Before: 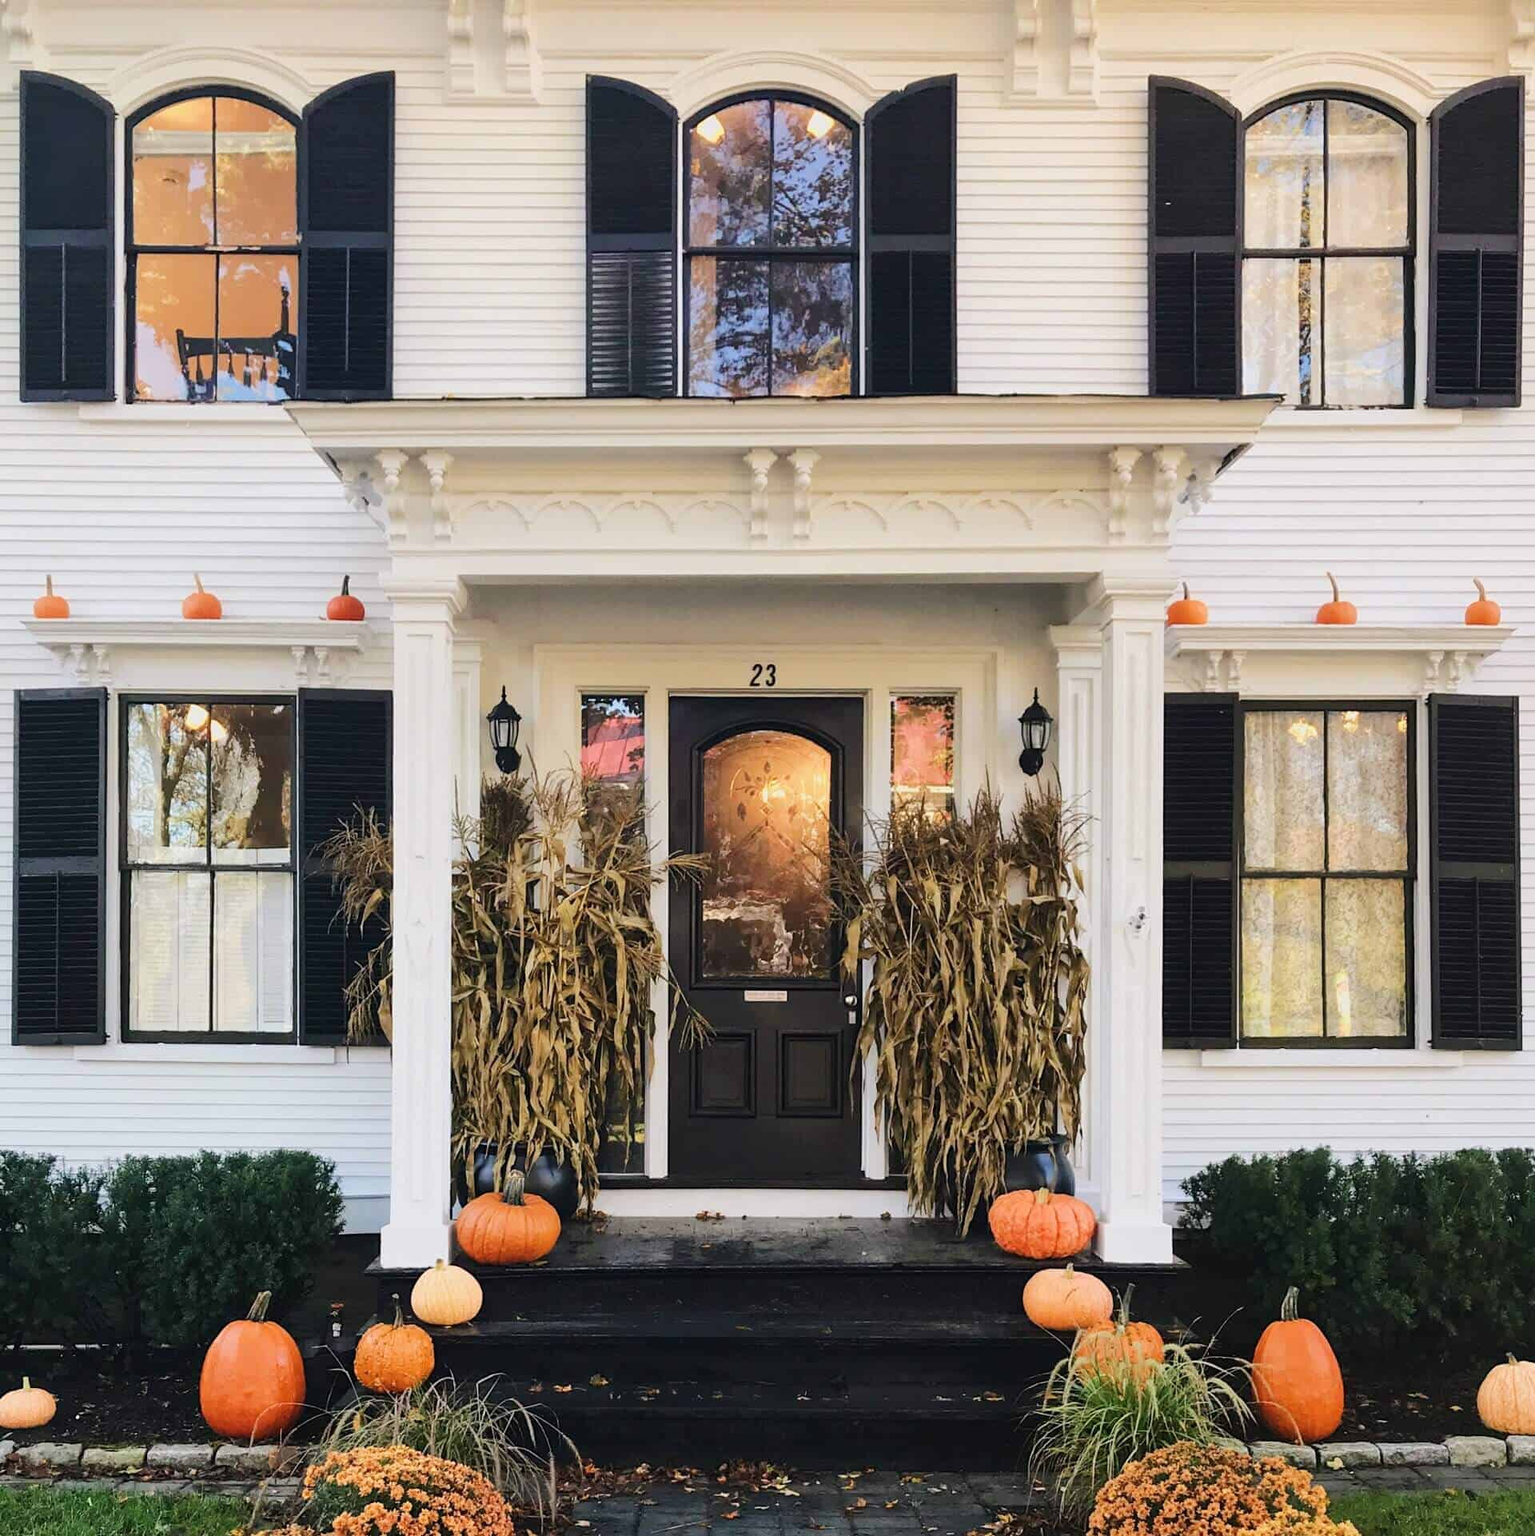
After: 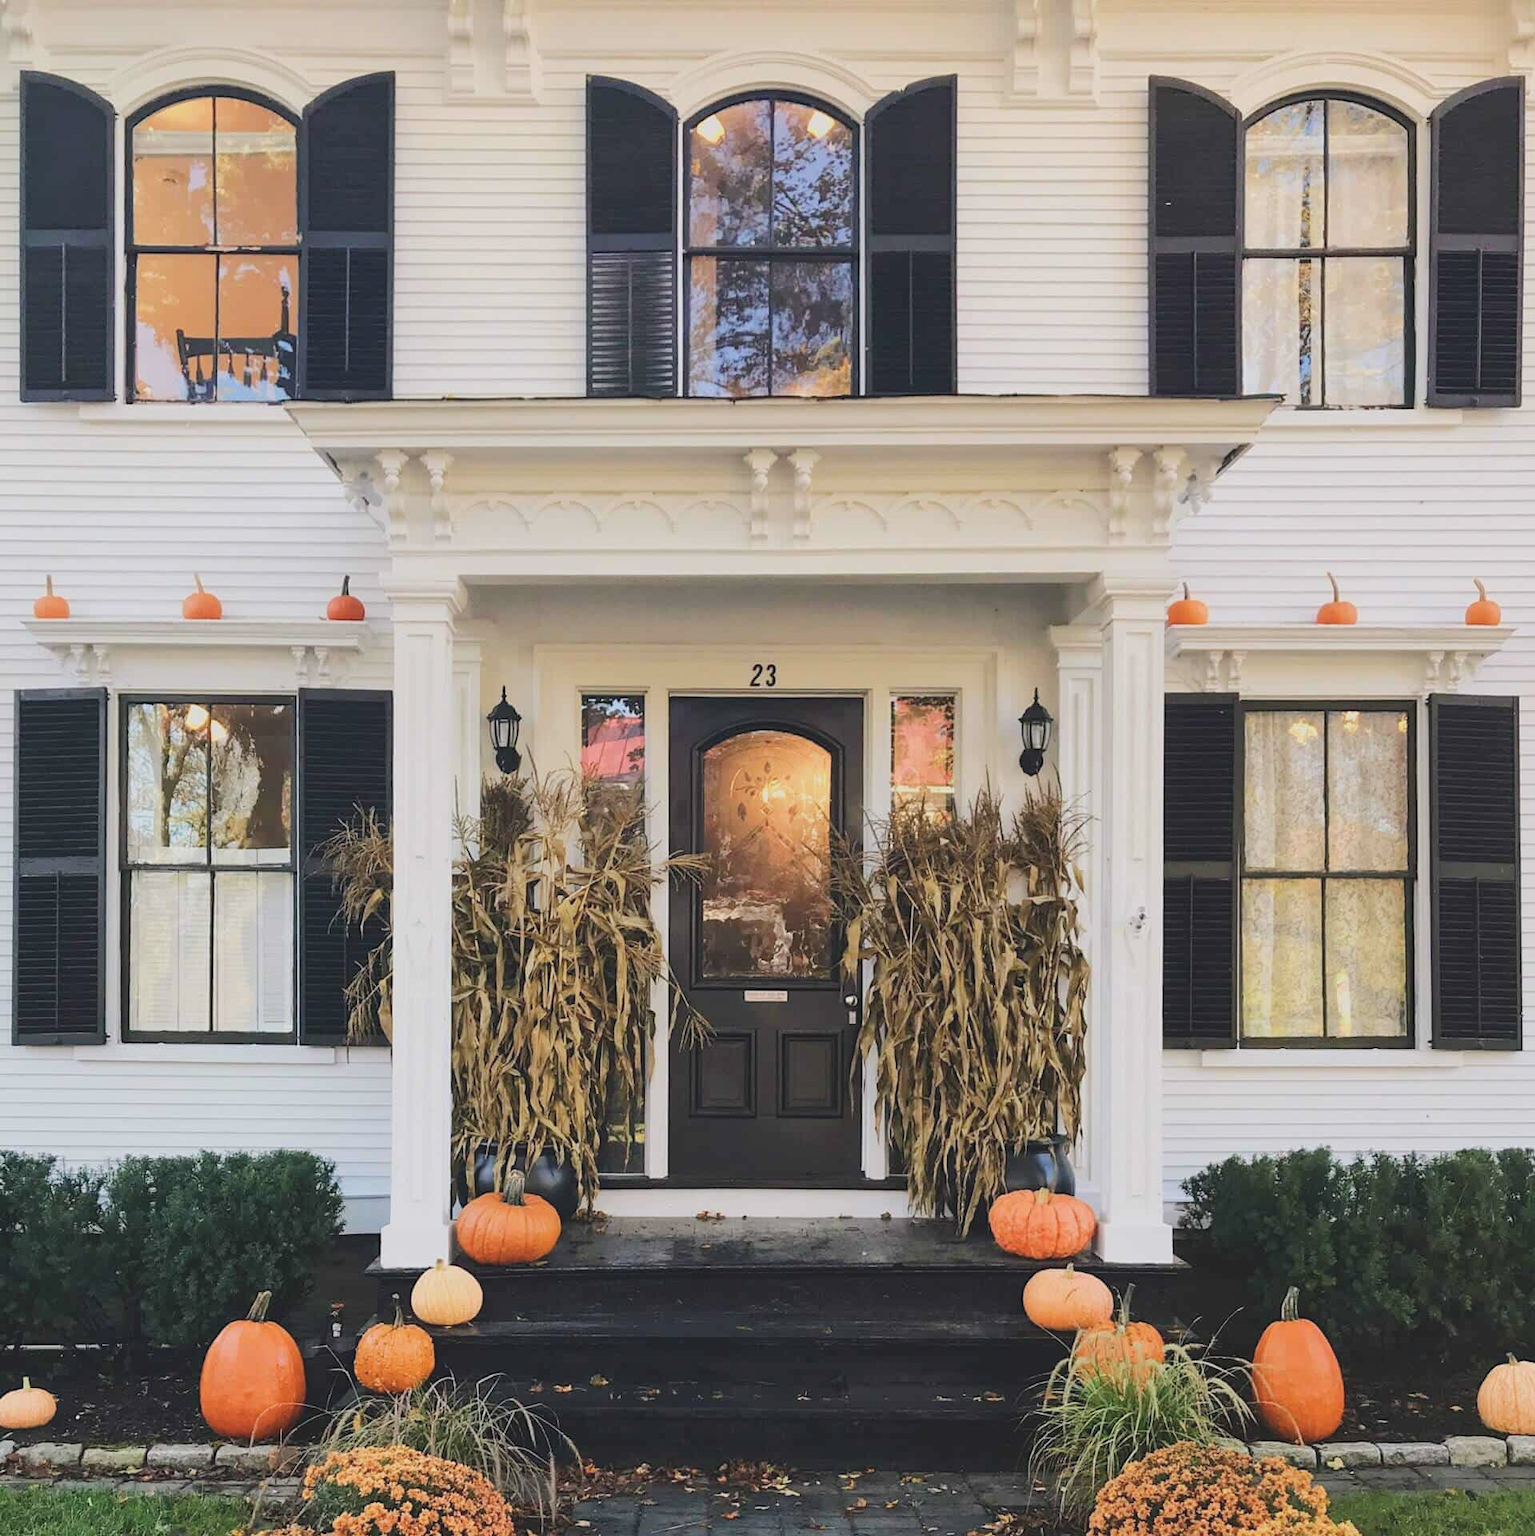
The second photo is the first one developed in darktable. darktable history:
bloom: size 3%, threshold 100%, strength 0%
contrast brightness saturation: contrast -0.15, brightness 0.05, saturation -0.12
